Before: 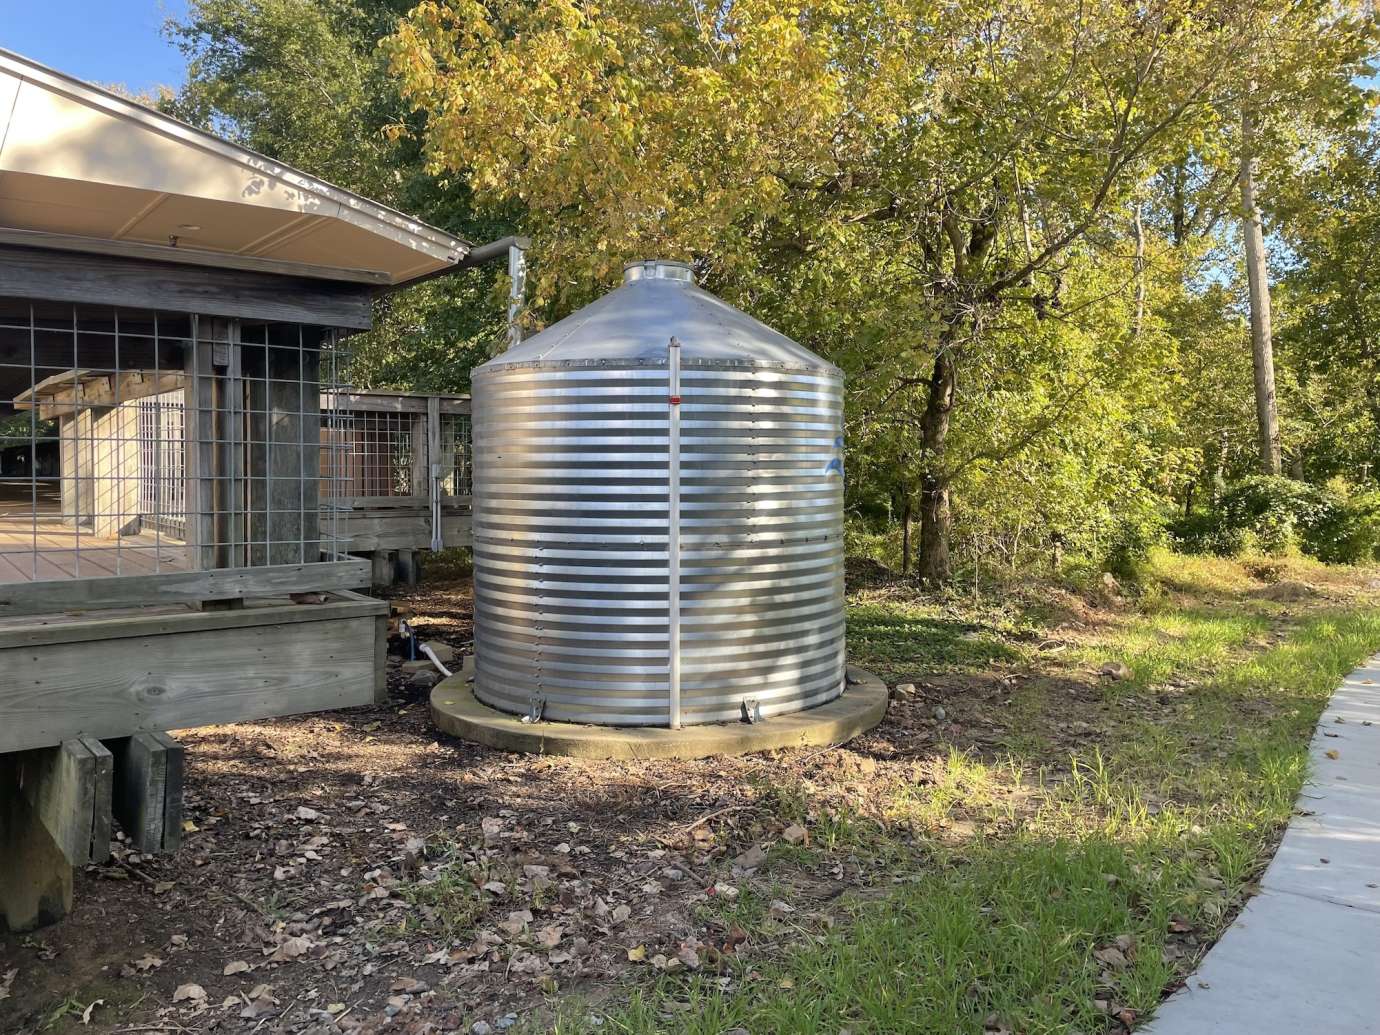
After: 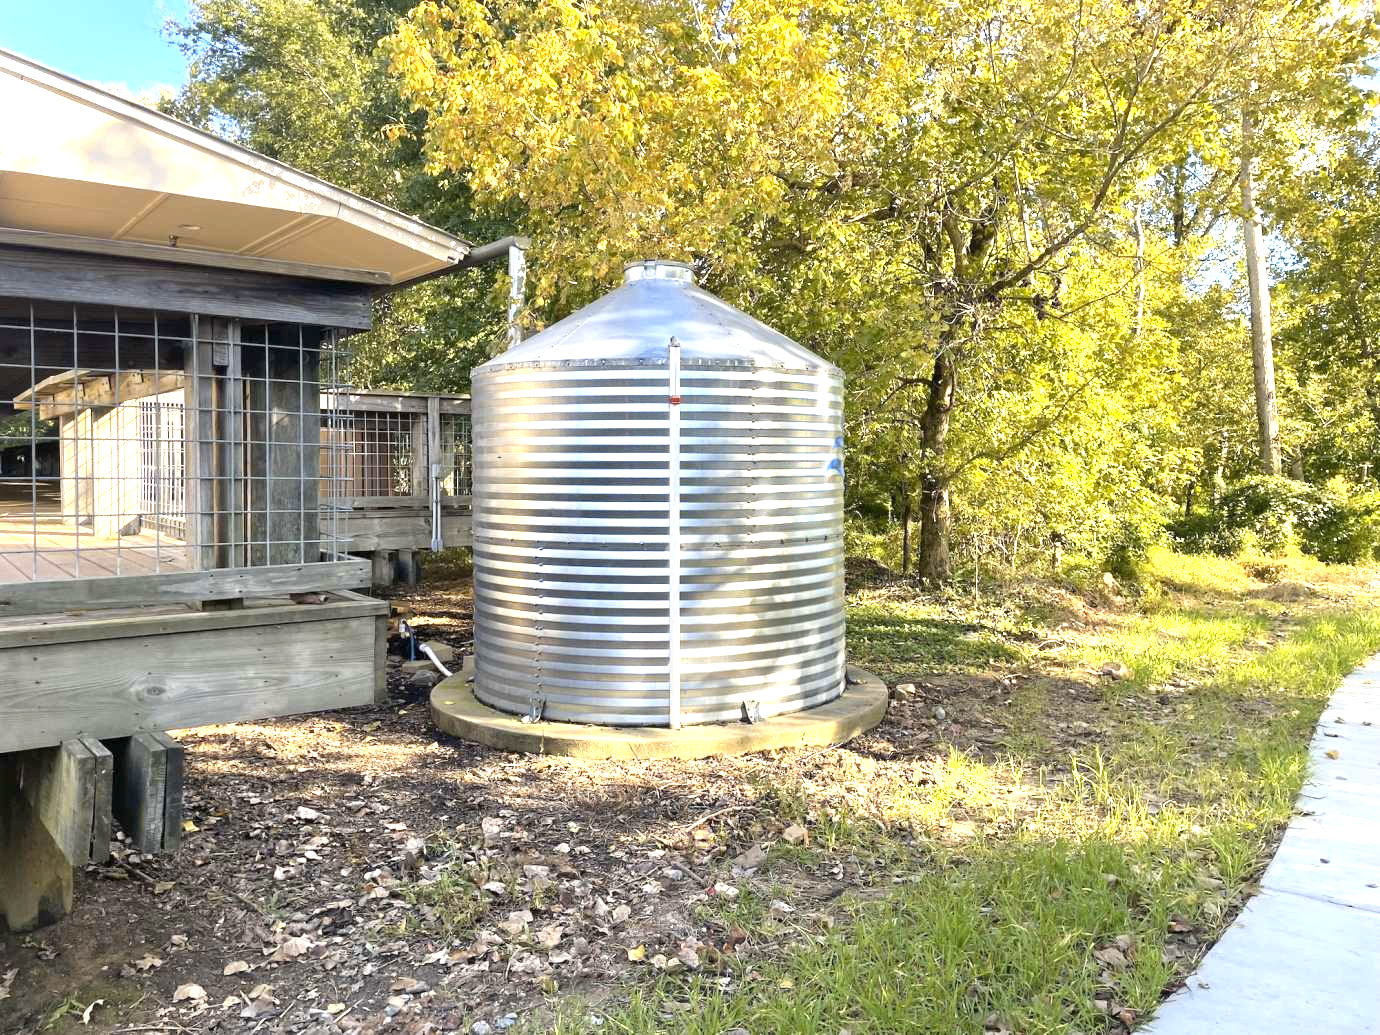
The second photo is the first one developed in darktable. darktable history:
exposure: exposure 1.223 EV, compensate highlight preservation false
color contrast: green-magenta contrast 0.8, blue-yellow contrast 1.1, unbound 0
